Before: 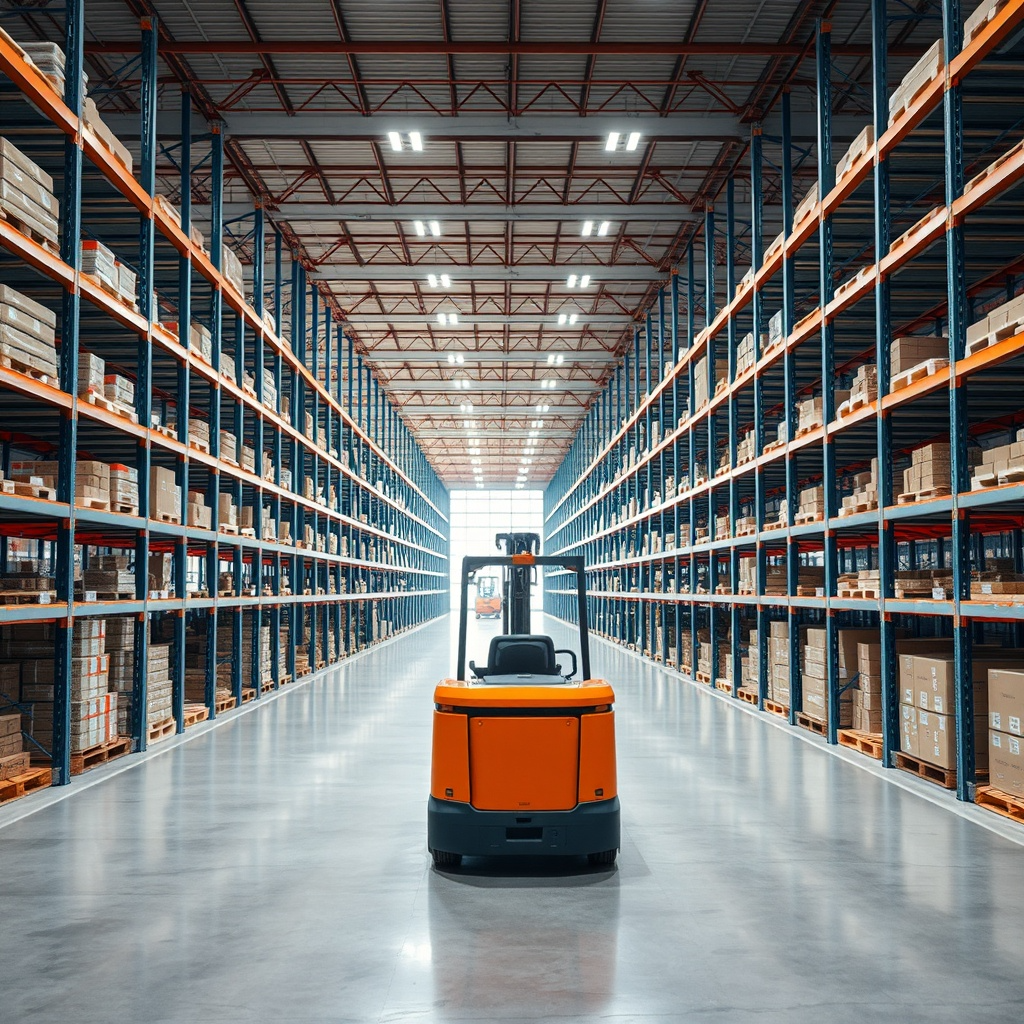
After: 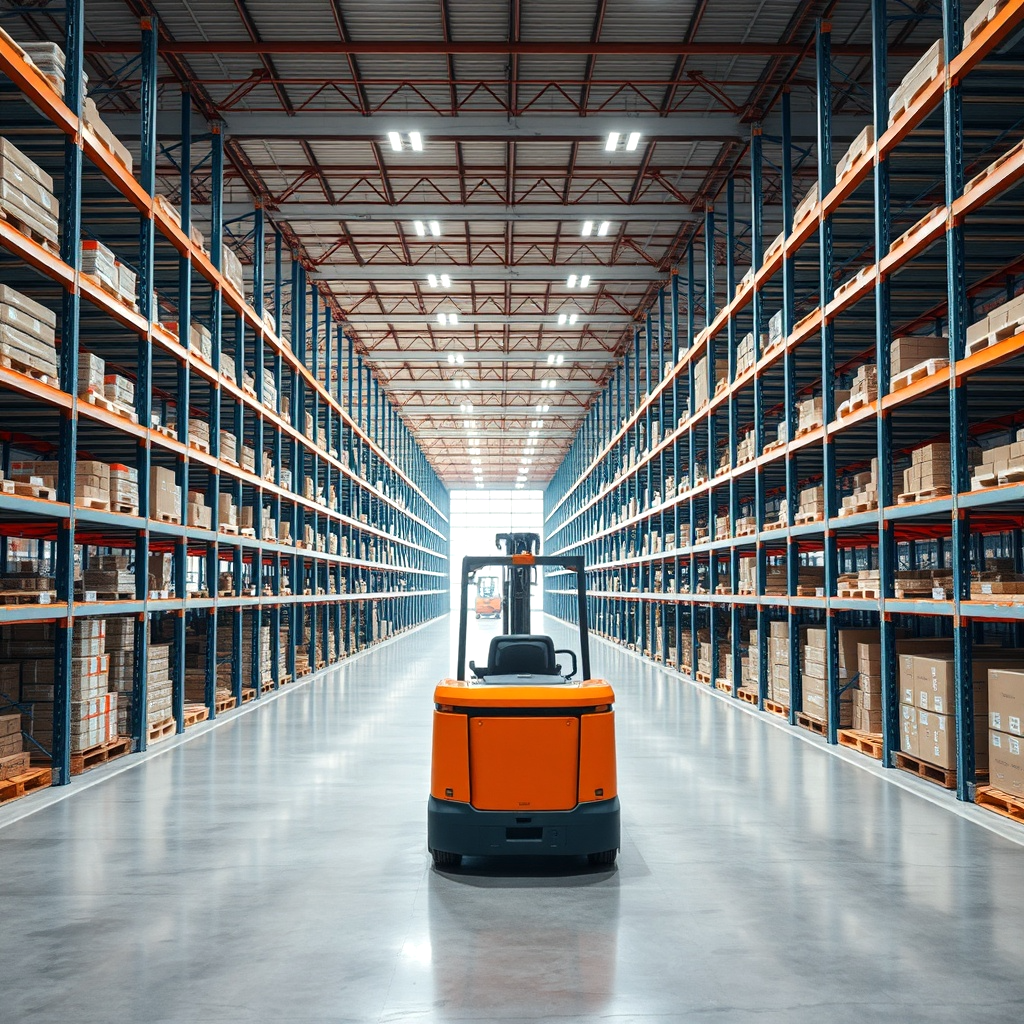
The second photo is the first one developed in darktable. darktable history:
exposure: exposure 0.128 EV, compensate exposure bias true, compensate highlight preservation false
